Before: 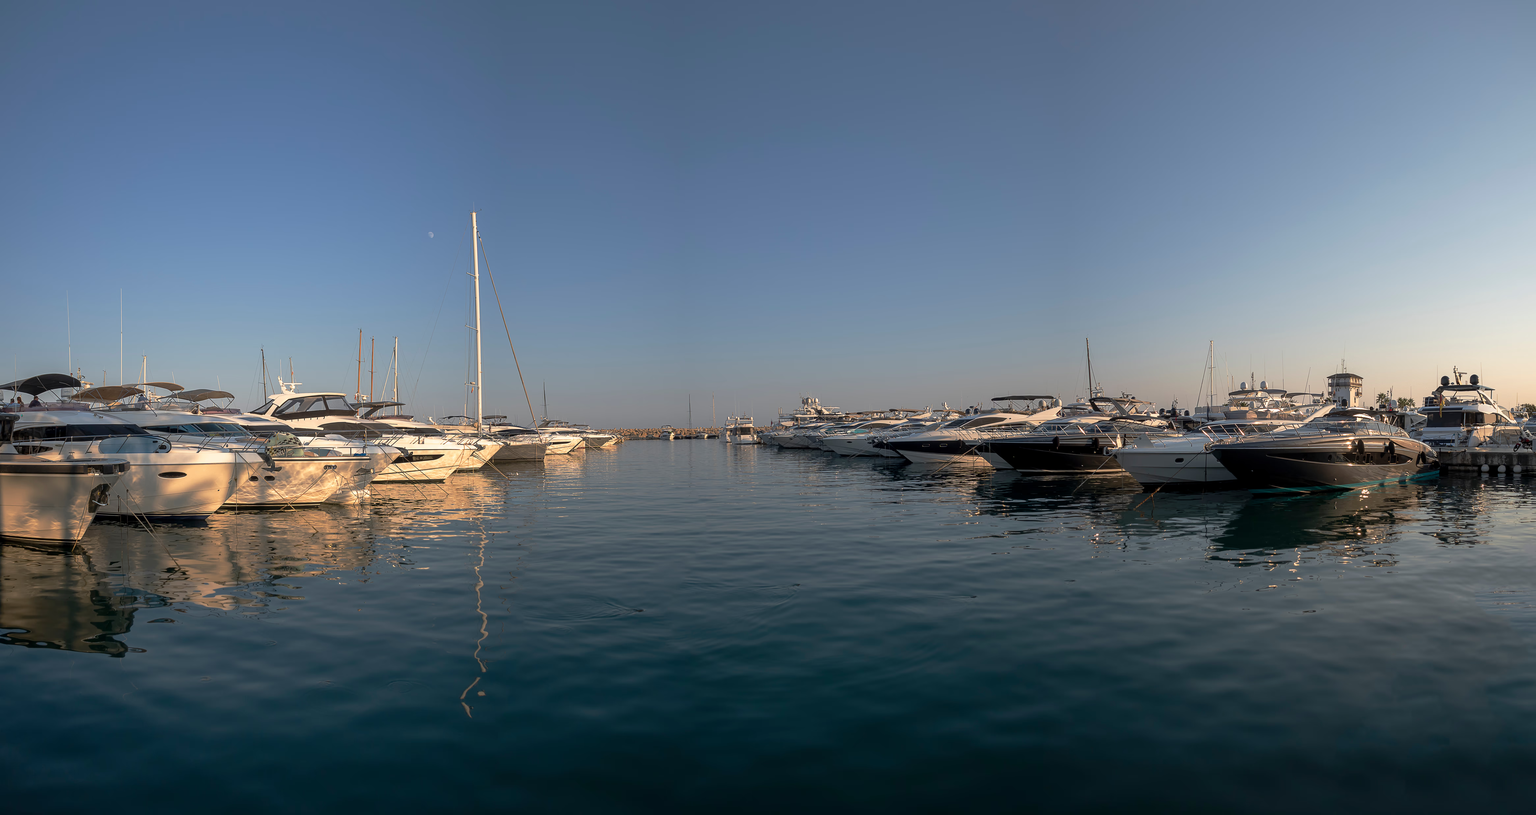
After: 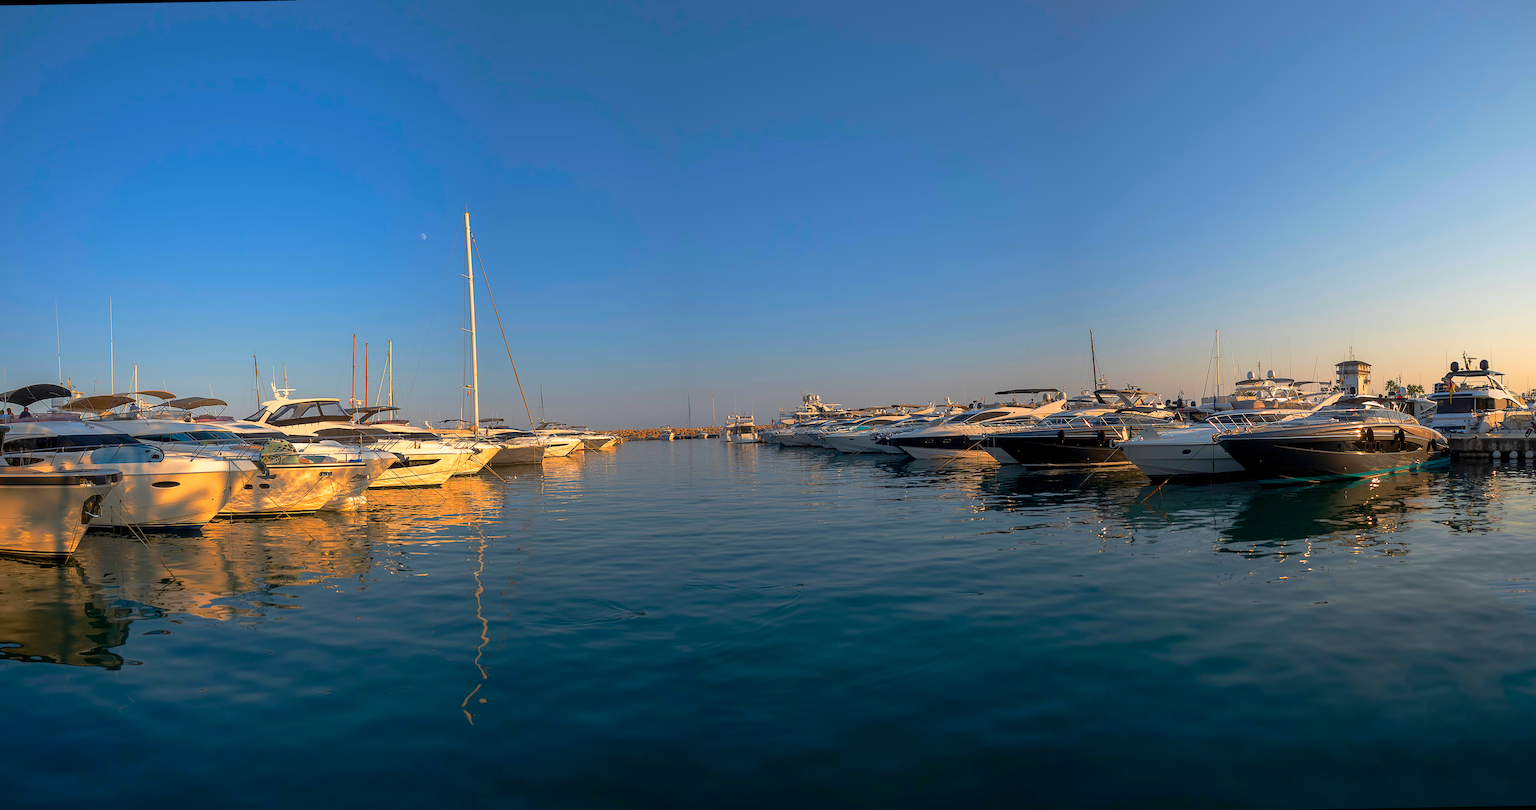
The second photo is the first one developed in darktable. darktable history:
rotate and perspective: rotation -1°, crop left 0.011, crop right 0.989, crop top 0.025, crop bottom 0.975
color correction: saturation 1.8
